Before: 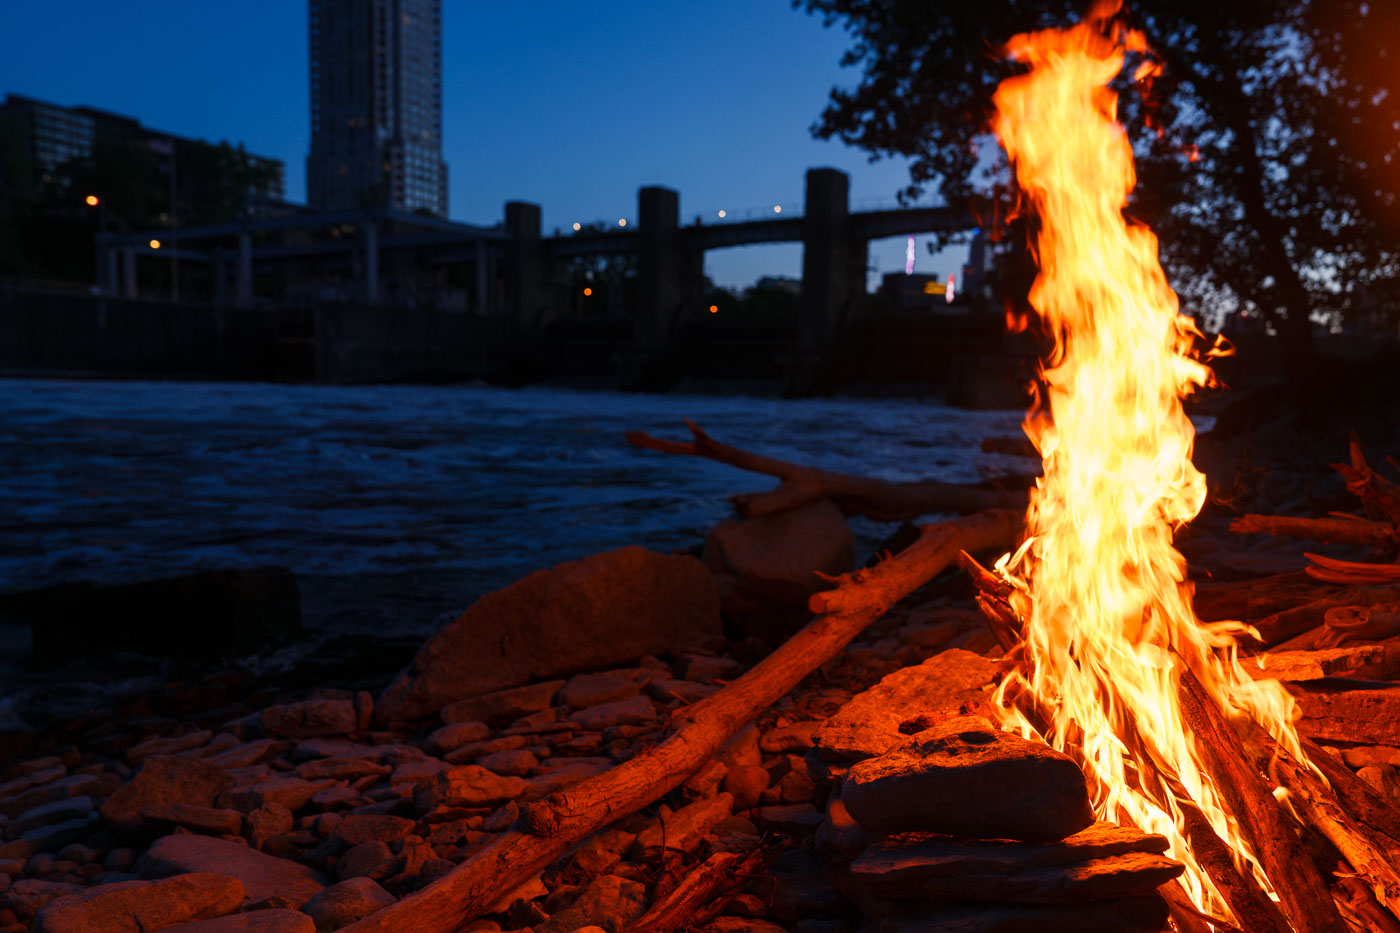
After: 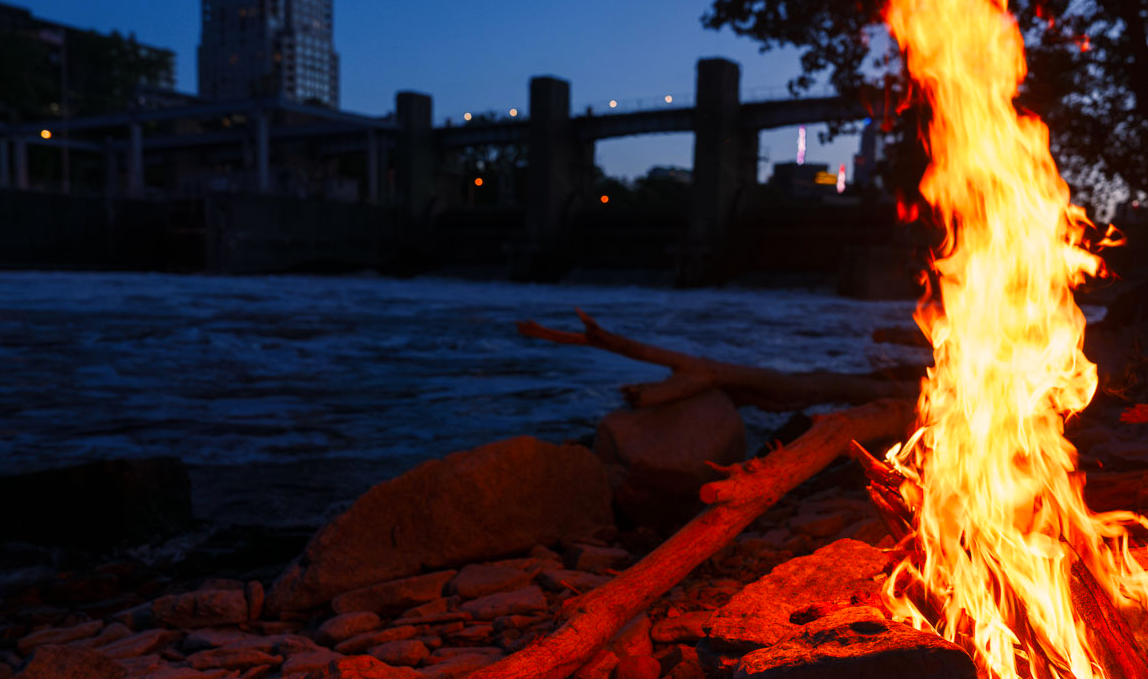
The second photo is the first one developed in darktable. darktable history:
vibrance: on, module defaults
color correction: highlights a* 5.81, highlights b* 4.84
crop: left 7.856%, top 11.836%, right 10.12%, bottom 15.387%
